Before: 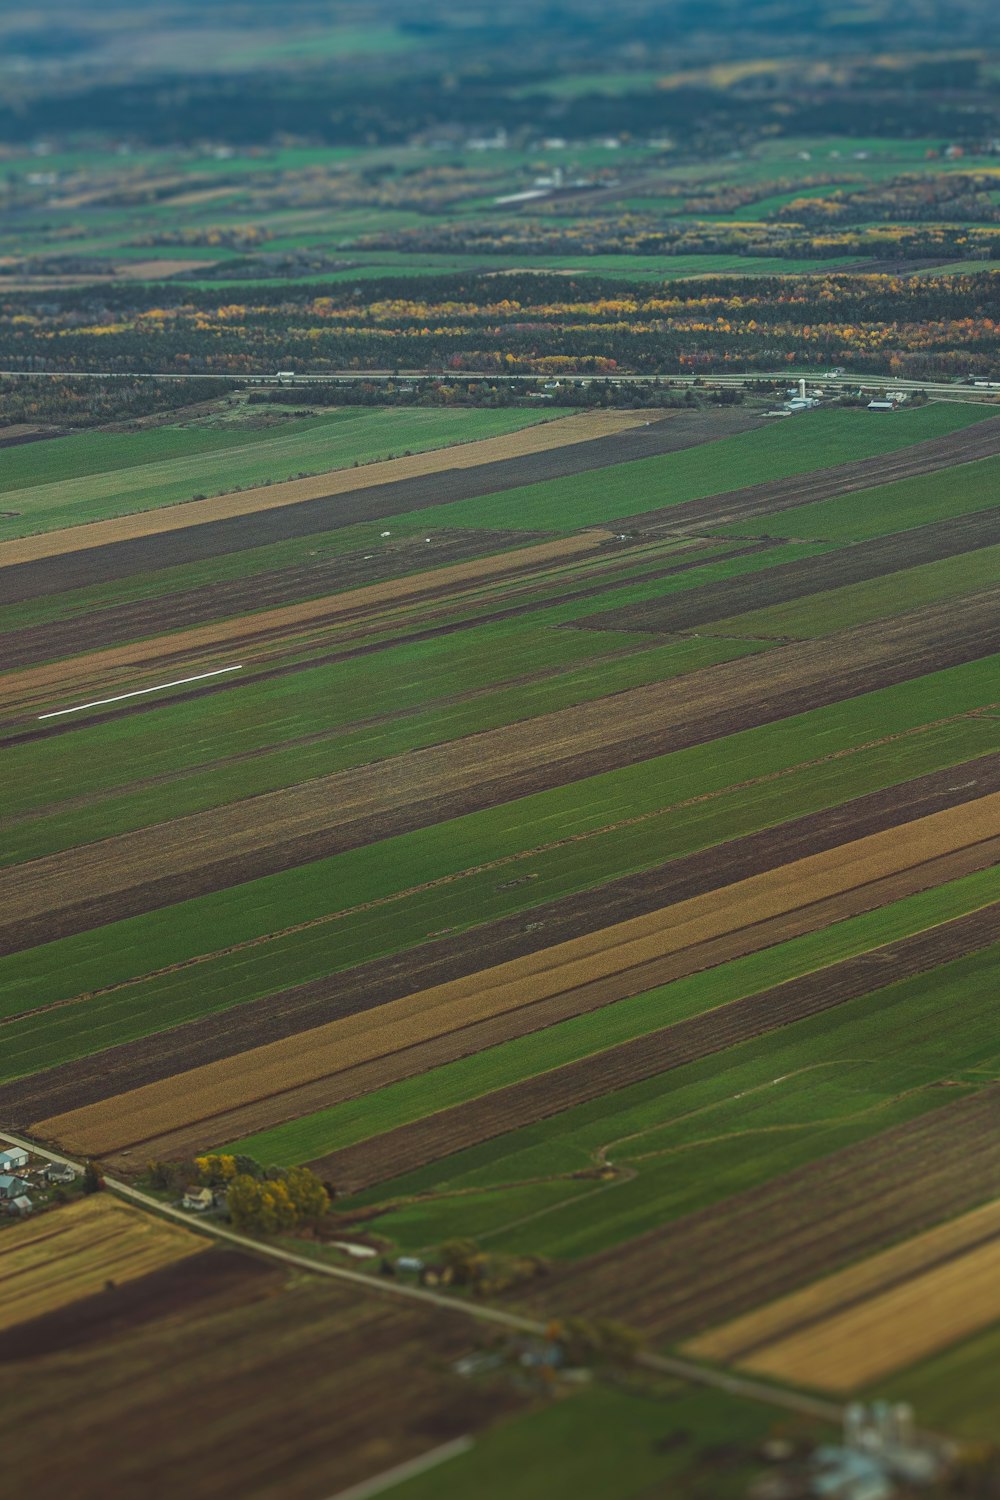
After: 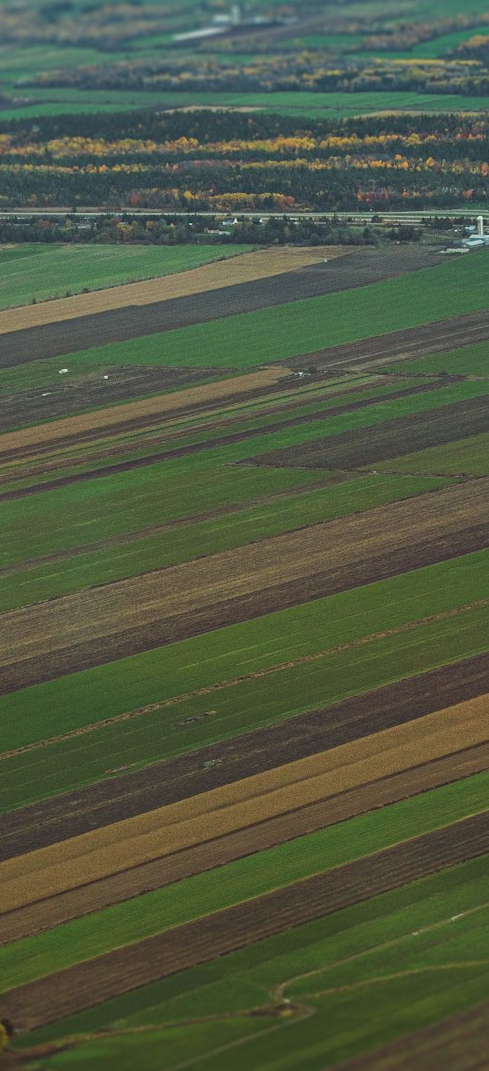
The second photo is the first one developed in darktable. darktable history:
crop: left 32.207%, top 10.918%, right 18.686%, bottom 17.567%
